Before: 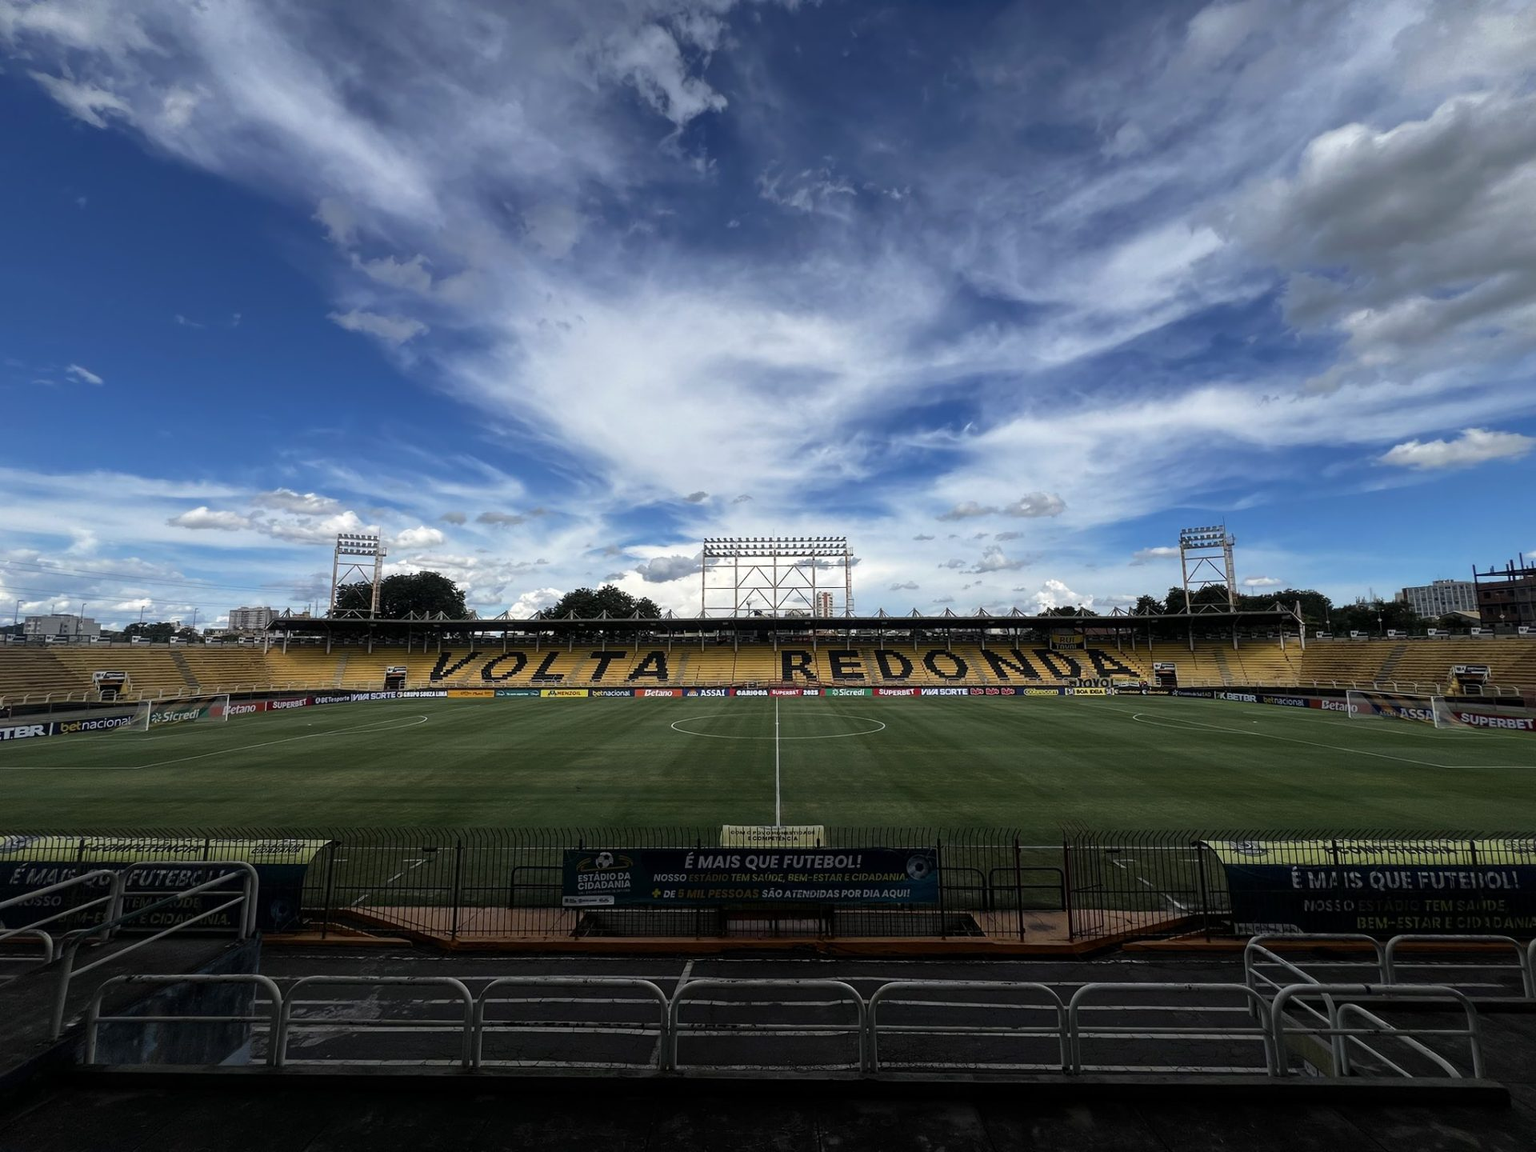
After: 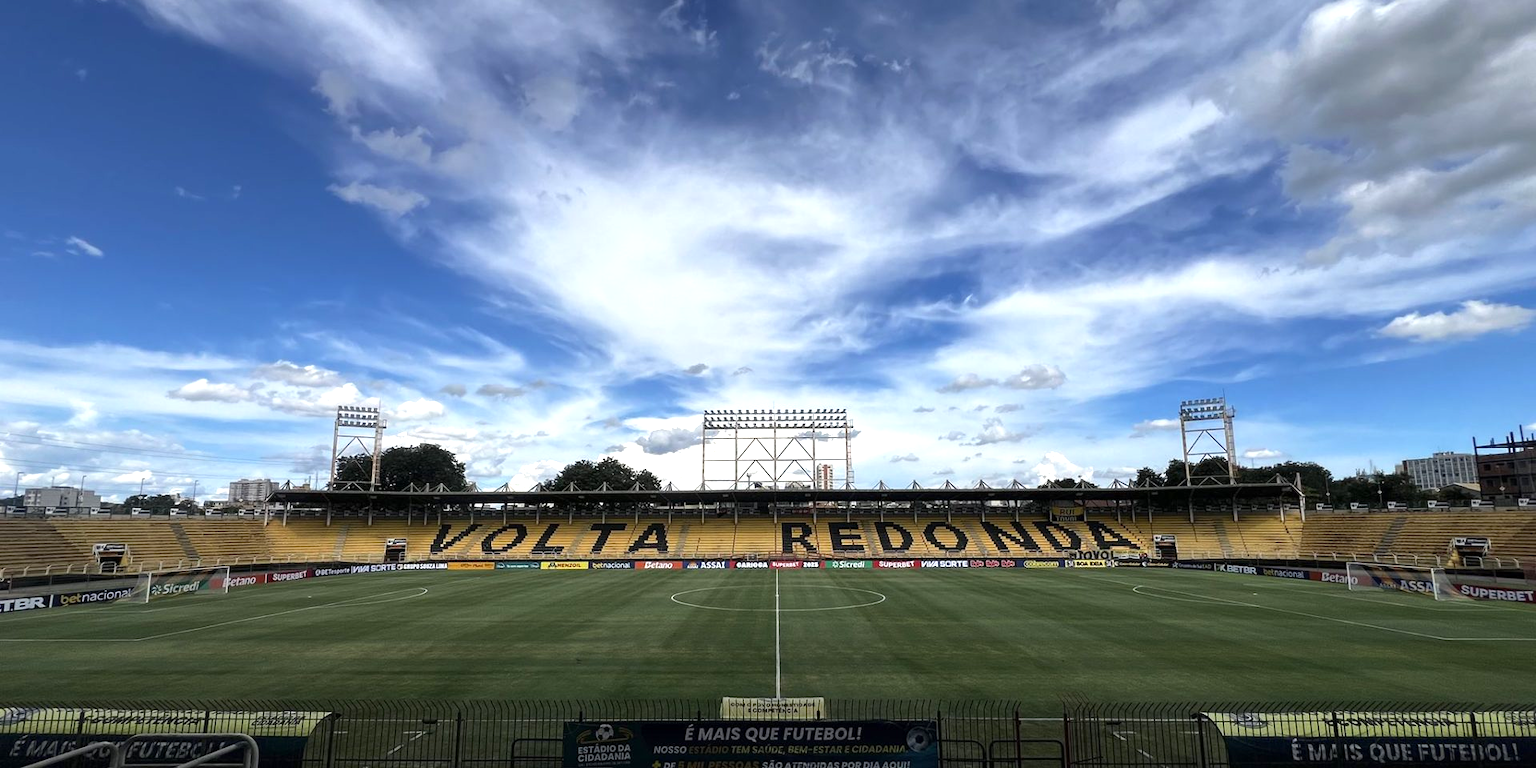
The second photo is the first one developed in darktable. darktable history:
exposure: exposure 0.6 EV, compensate highlight preservation false
crop: top 11.166%, bottom 22.168%
